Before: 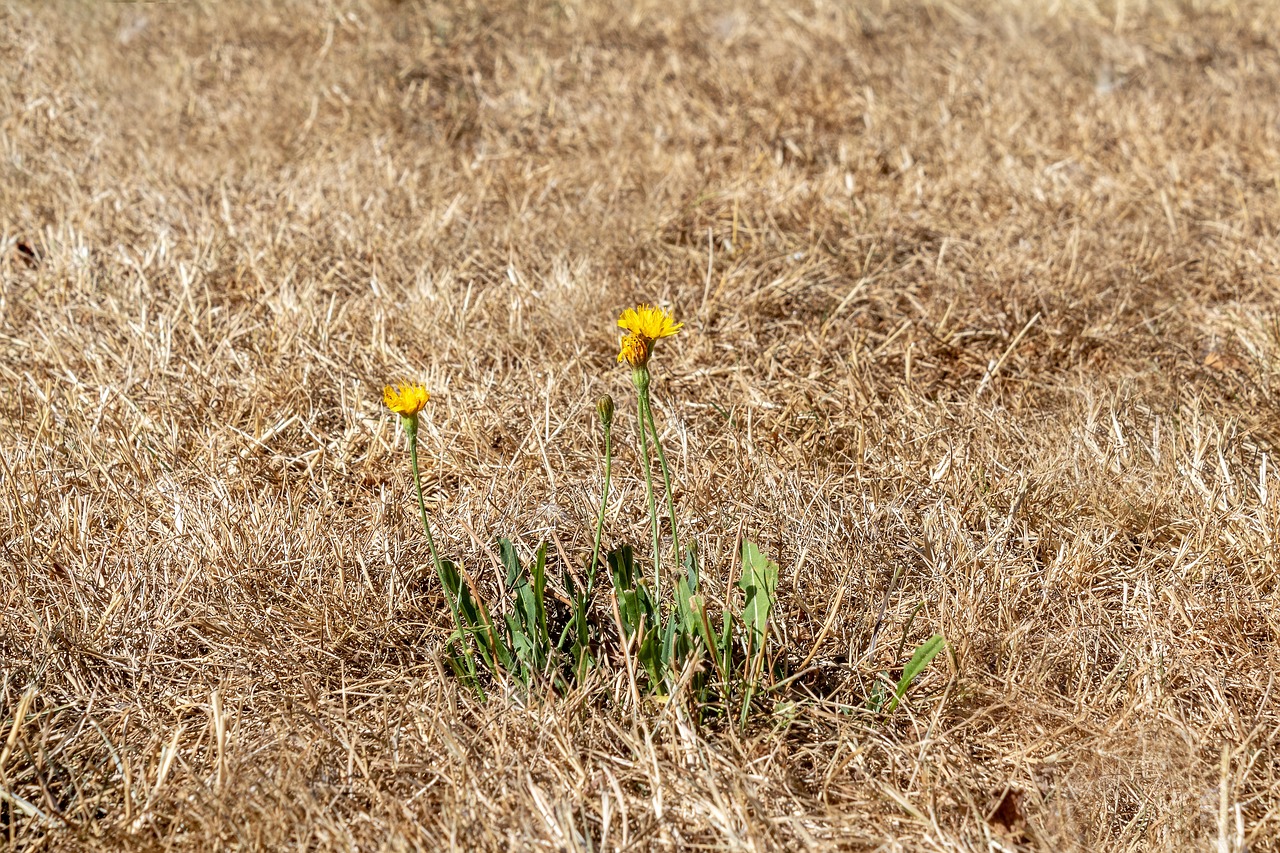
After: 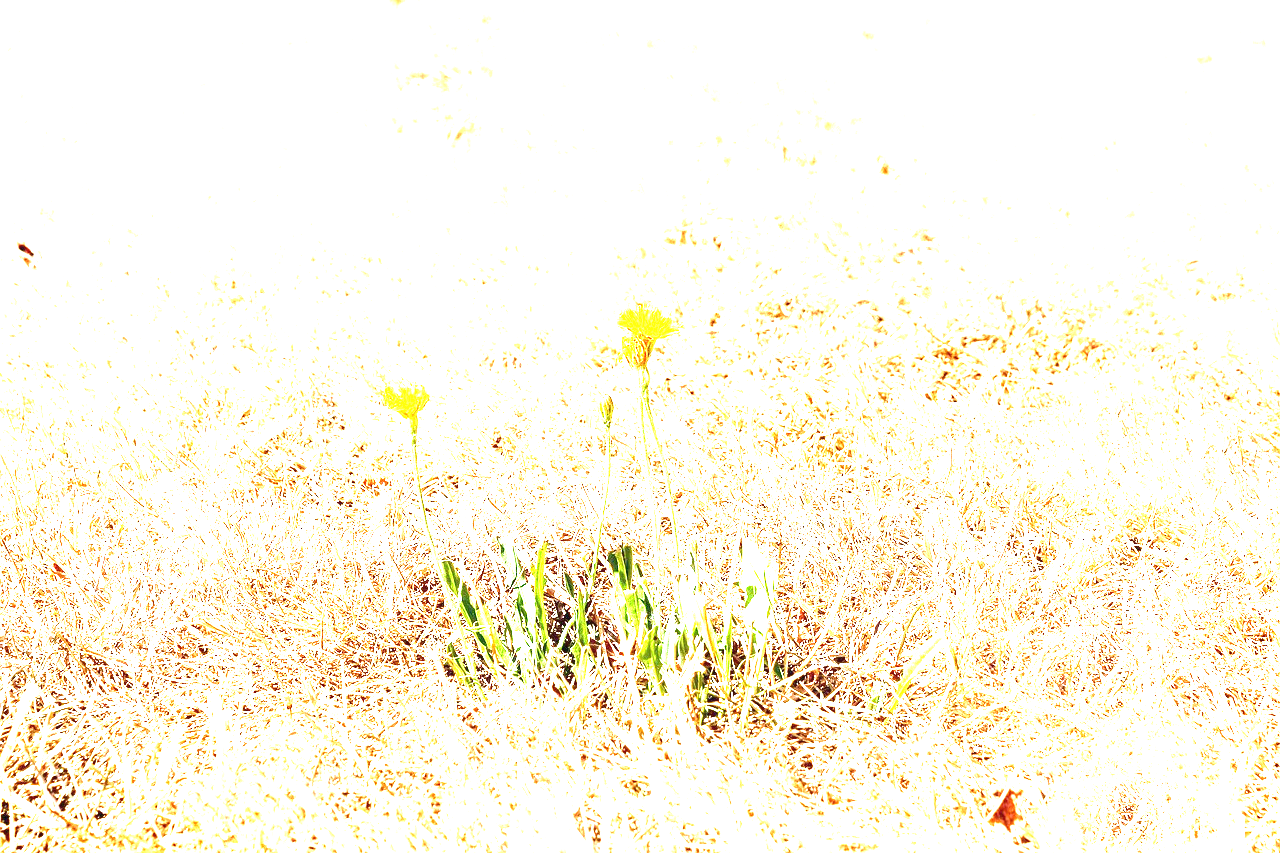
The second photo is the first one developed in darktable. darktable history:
exposure: black level correction 0, exposure 4.045 EV, compensate highlight preservation false
